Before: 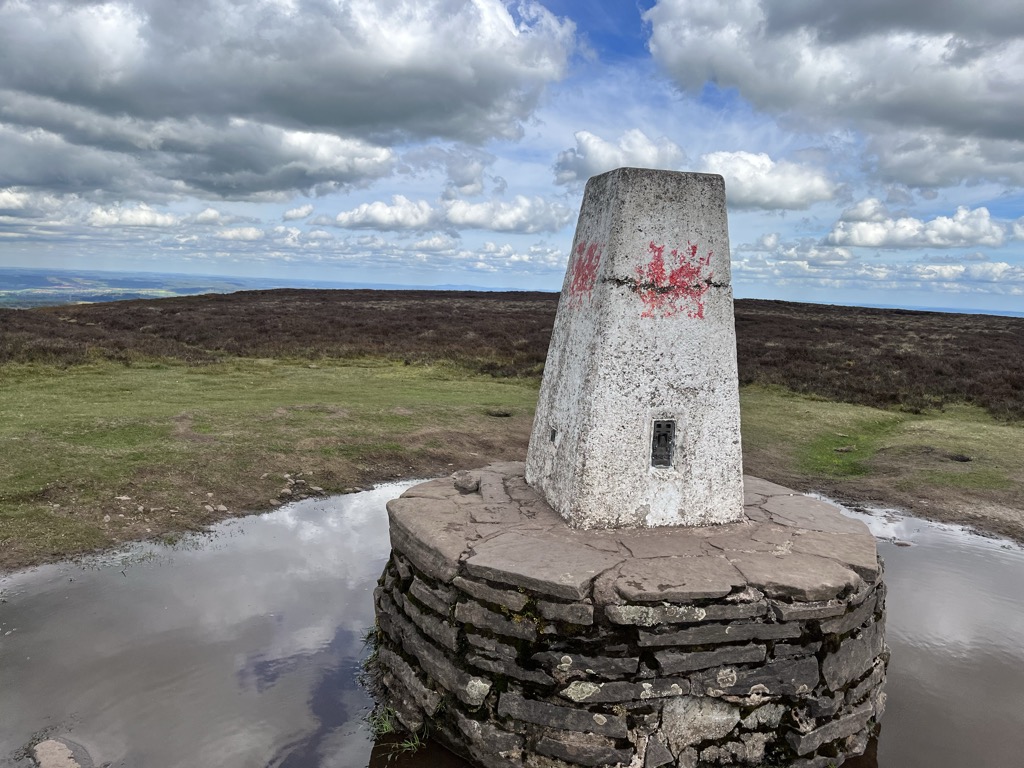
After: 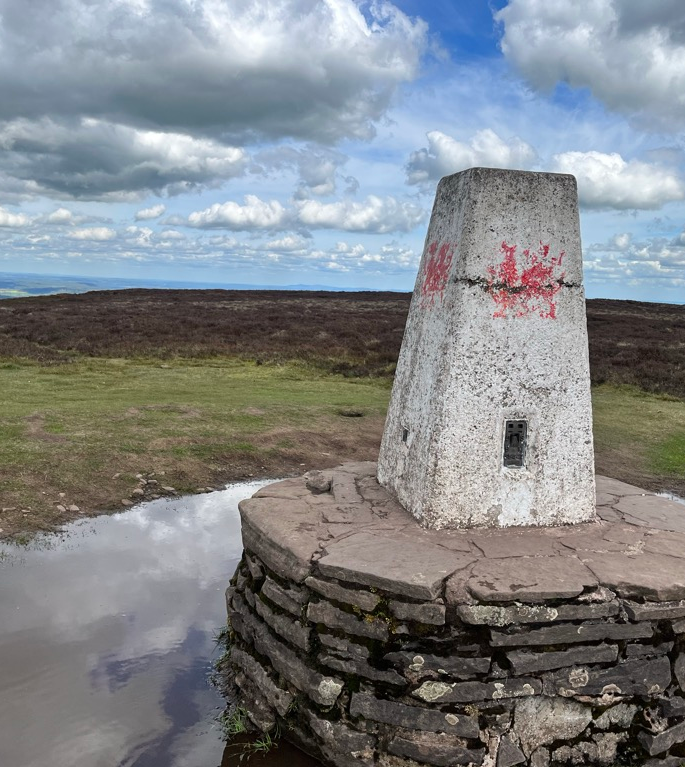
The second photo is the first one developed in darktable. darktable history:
crop and rotate: left 14.484%, right 18.59%
